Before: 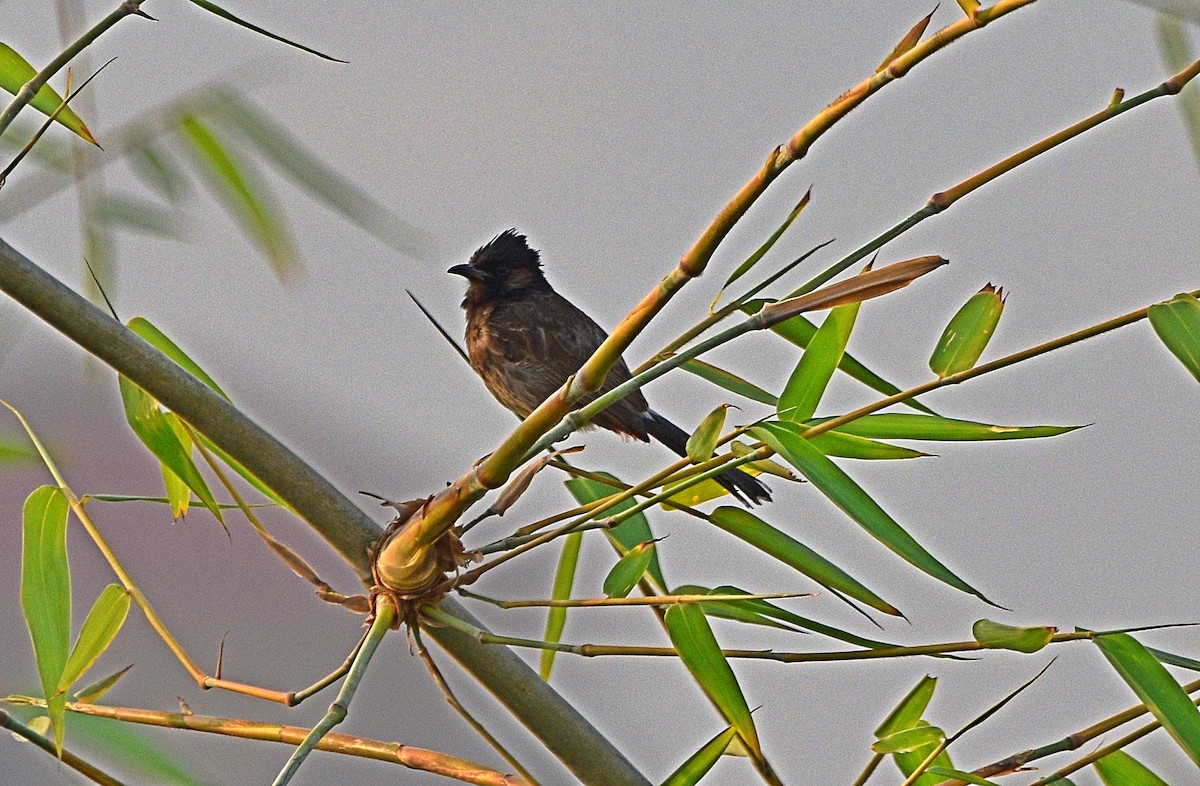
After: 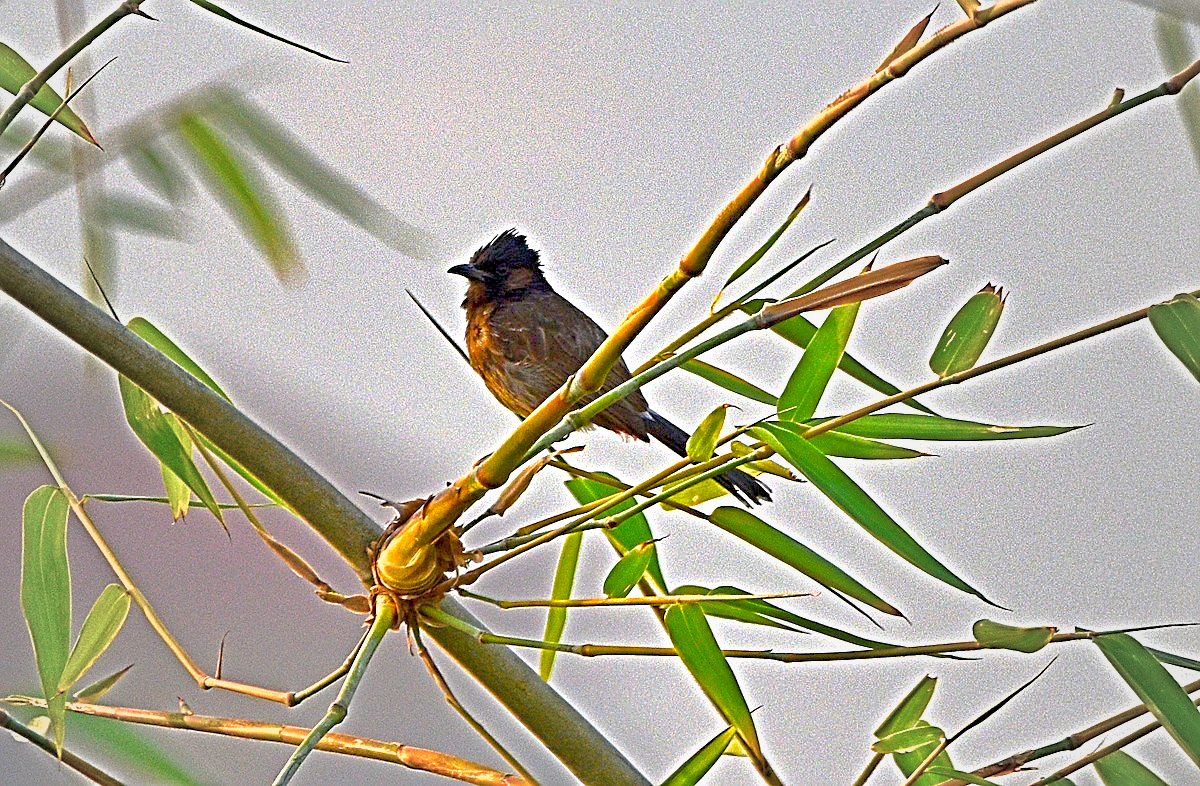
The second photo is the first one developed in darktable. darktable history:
white balance: red 1, blue 1
sharpen: on, module defaults
shadows and highlights: on, module defaults
color balance rgb: perceptual saturation grading › global saturation 30%, global vibrance 20%
exposure: black level correction 0.008, exposure 0.979 EV, compensate highlight preservation false
vignetting: fall-off start 18.21%, fall-off radius 137.95%, brightness -0.207, center (-0.078, 0.066), width/height ratio 0.62, shape 0.59
